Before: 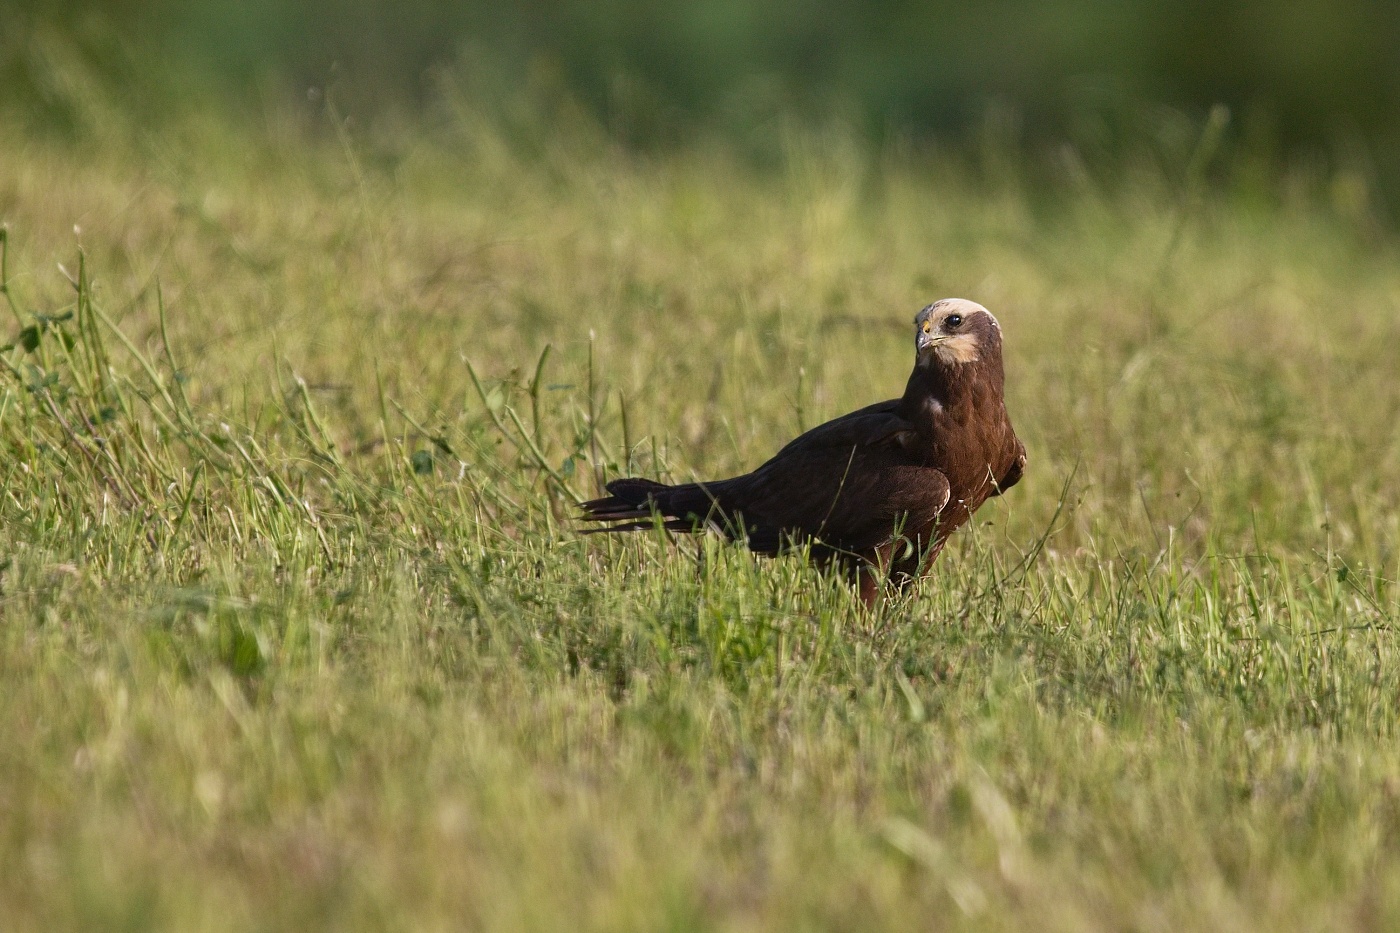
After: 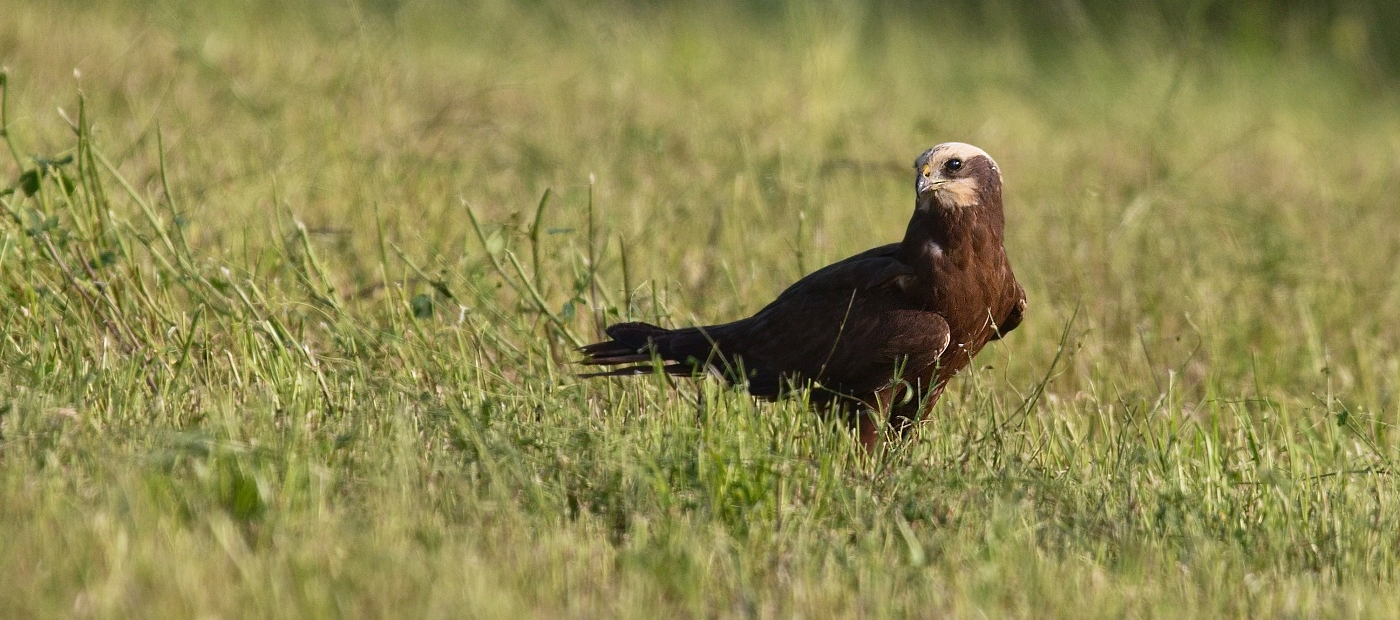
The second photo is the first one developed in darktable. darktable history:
contrast brightness saturation: contrast 0.1, brightness 0.02, saturation 0.02
crop: top 16.727%, bottom 16.727%
